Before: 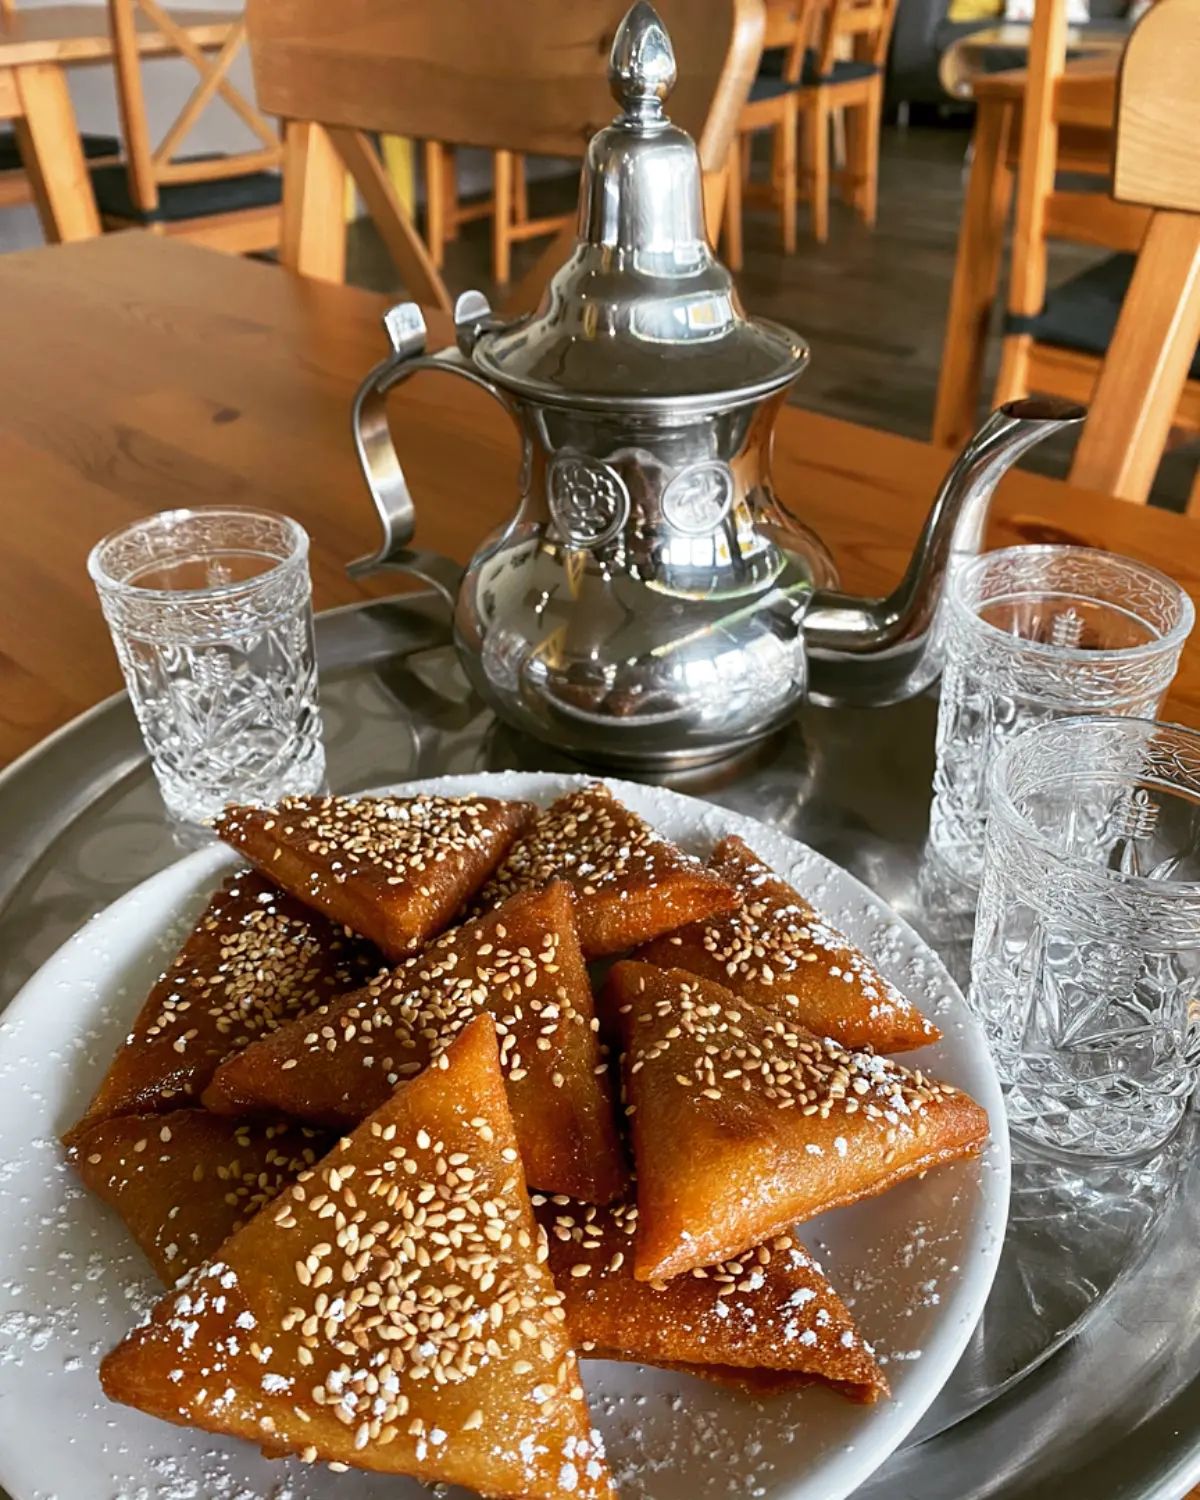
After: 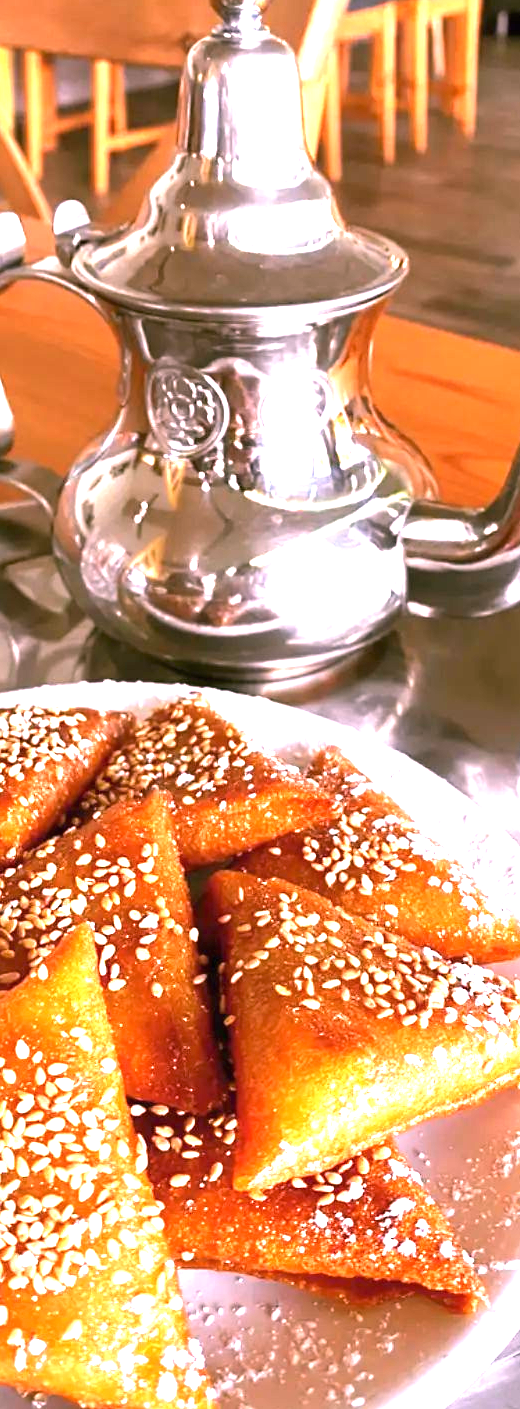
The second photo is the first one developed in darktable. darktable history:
crop: left 33.452%, top 6.025%, right 23.155%
exposure: black level correction 0, exposure 1.75 EV, compensate exposure bias true, compensate highlight preservation false
white balance: red 1.188, blue 1.11
